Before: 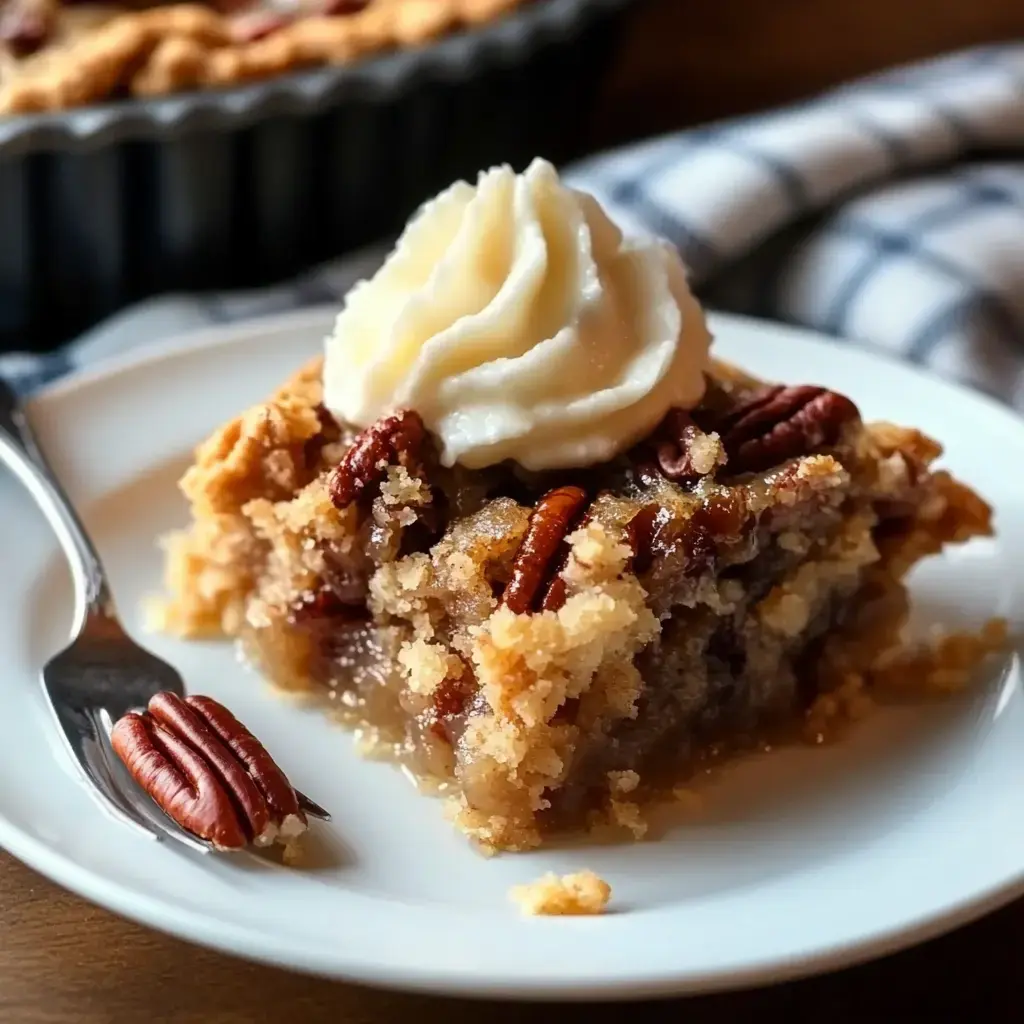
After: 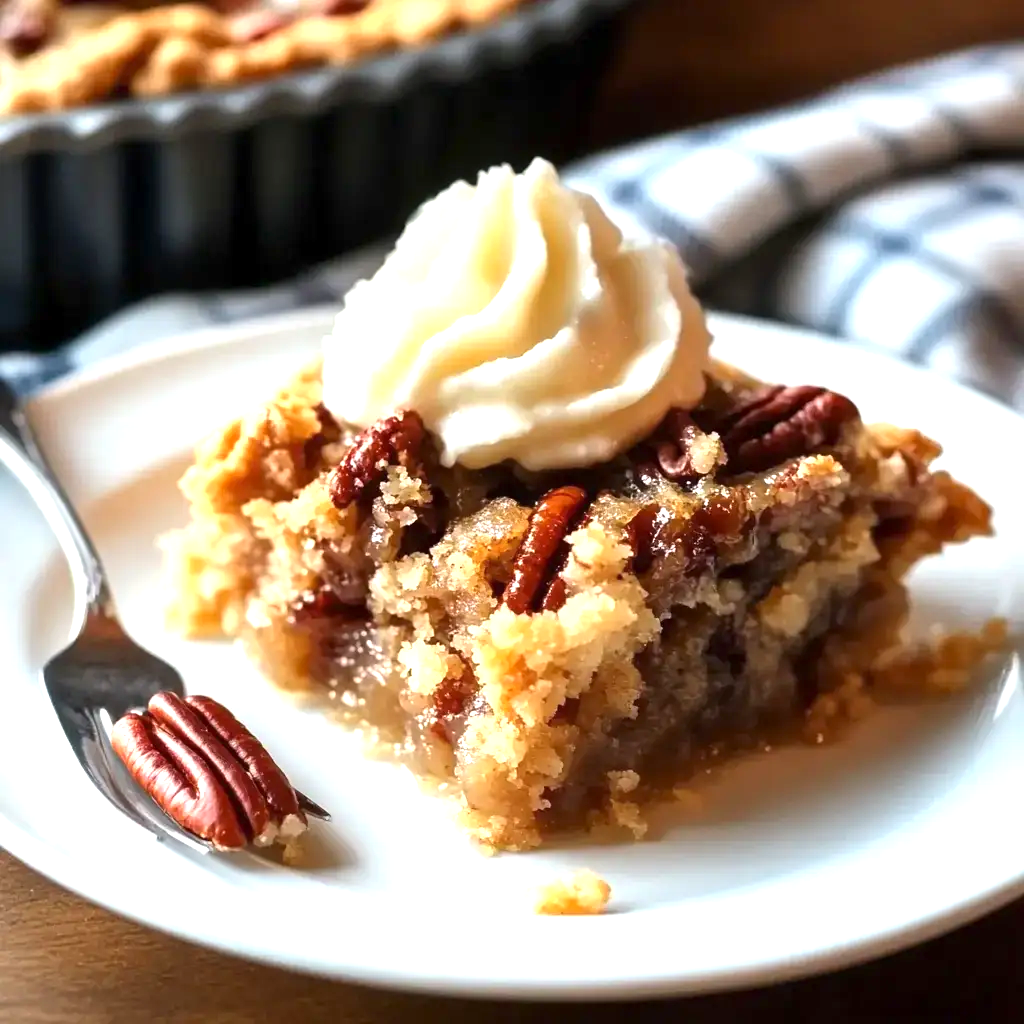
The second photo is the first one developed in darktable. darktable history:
exposure: exposure 0.915 EV, compensate exposure bias true, compensate highlight preservation false
